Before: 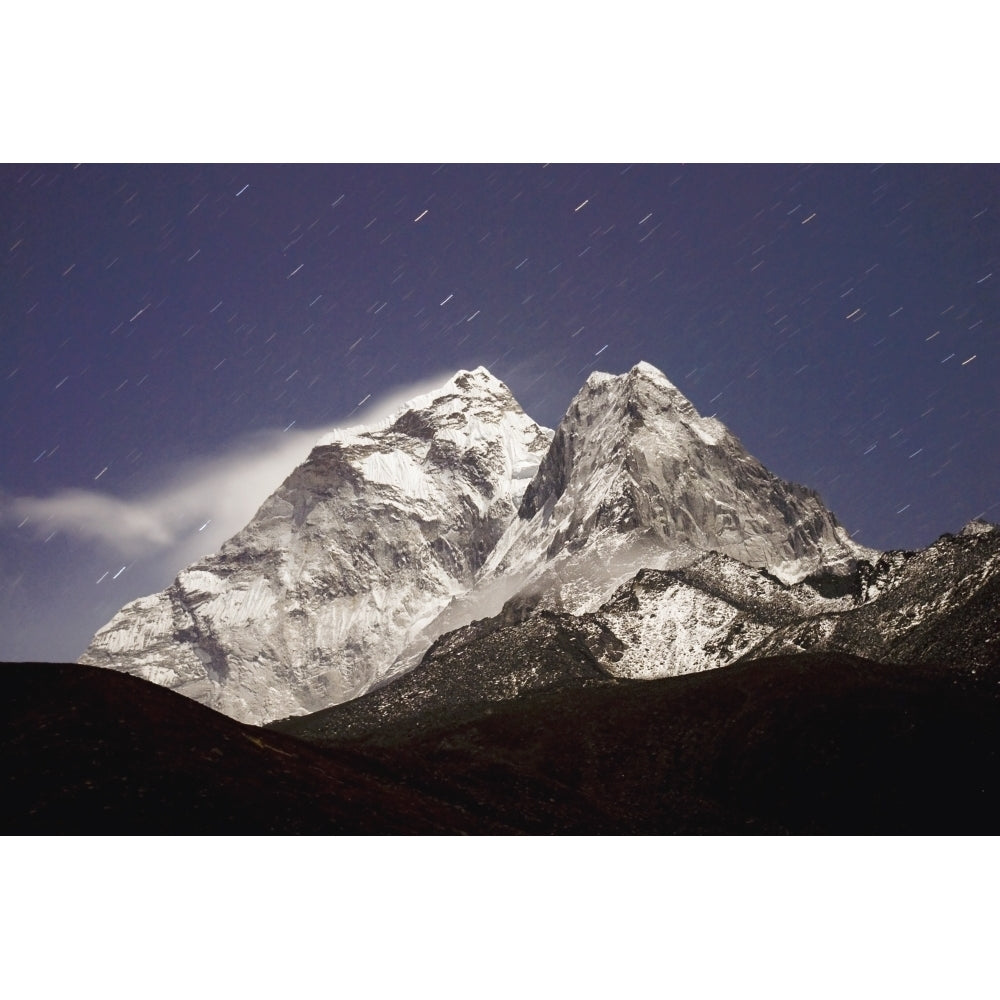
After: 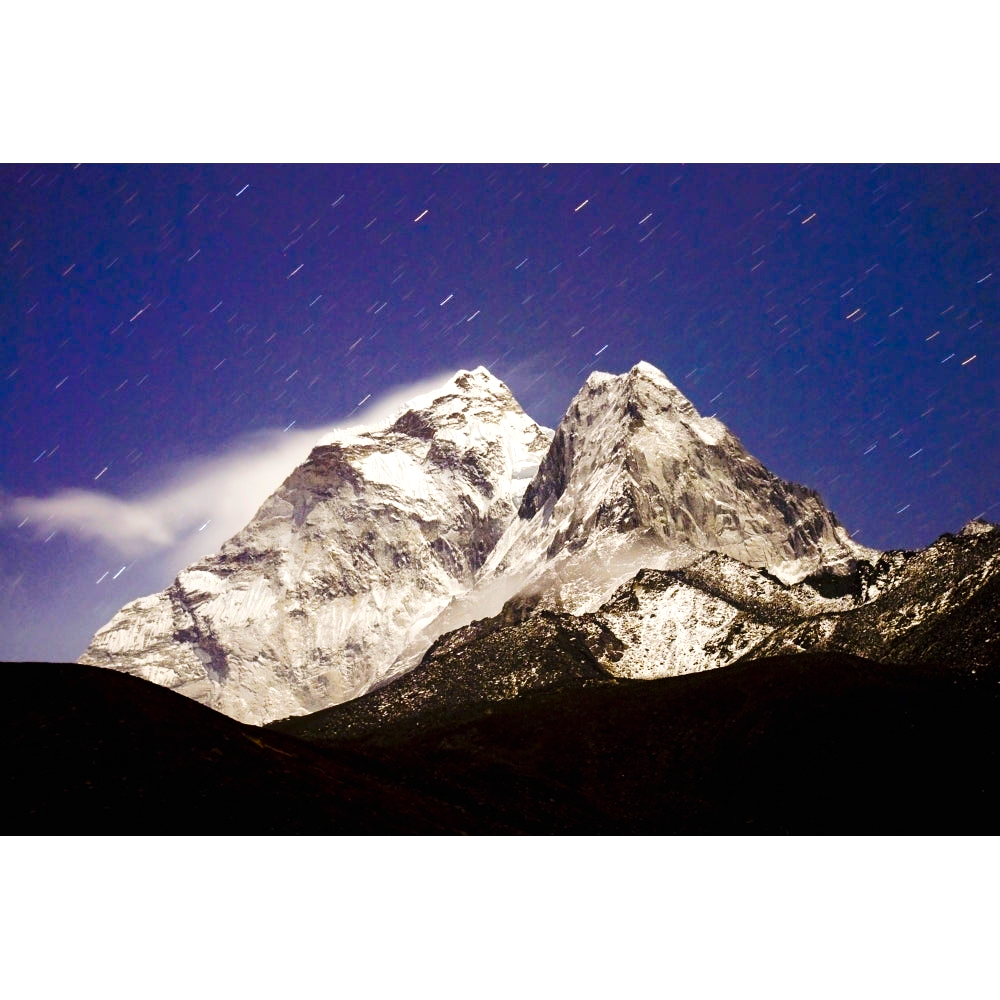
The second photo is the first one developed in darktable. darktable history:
exposure: exposure 0.206 EV, compensate highlight preservation false
tone curve: curves: ch0 [(0, 0) (0.049, 0.01) (0.154, 0.081) (0.491, 0.519) (0.748, 0.765) (1, 0.919)]; ch1 [(0, 0) (0.172, 0.123) (0.317, 0.272) (0.401, 0.422) (0.489, 0.496) (0.531, 0.557) (0.615, 0.612) (0.741, 0.783) (1, 1)]; ch2 [(0, 0) (0.411, 0.424) (0.483, 0.478) (0.544, 0.56) (0.686, 0.638) (1, 1)], preserve colors none
color balance rgb: linear chroma grading › shadows 17.821%, linear chroma grading › highlights 61.819%, linear chroma grading › global chroma 49.633%, perceptual saturation grading › global saturation 0.464%, perceptual brilliance grading › global brilliance 14.915%, perceptual brilliance grading › shadows -34.592%
